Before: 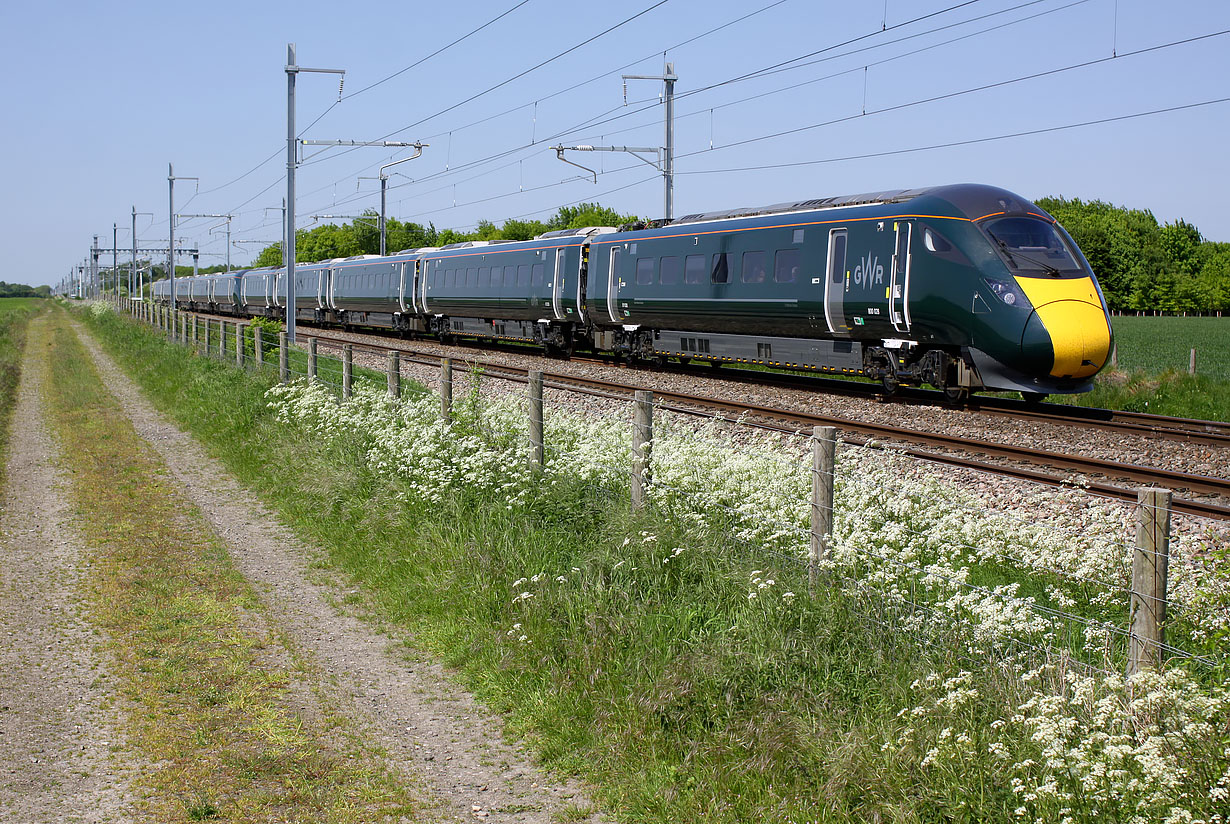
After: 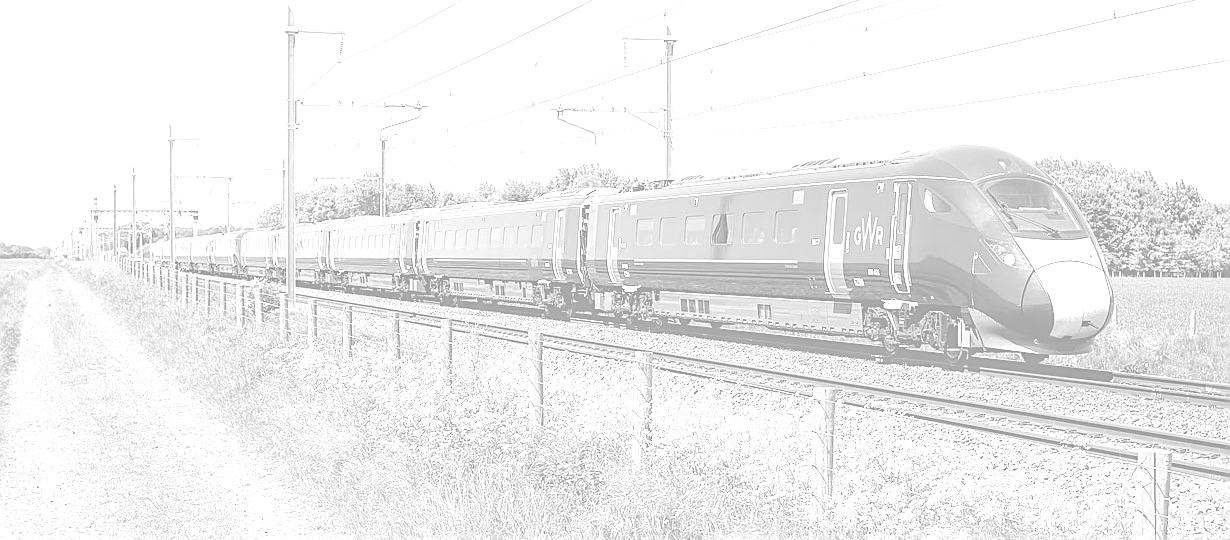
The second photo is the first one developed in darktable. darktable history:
tone equalizer: on, module defaults
crop and rotate: top 4.848%, bottom 29.503%
exposure: exposure 0.6 EV, compensate highlight preservation false
colorize: hue 36°, saturation 71%, lightness 80.79%
monochrome: a -6.99, b 35.61, size 1.4
local contrast: on, module defaults
sharpen: amount 0.6
